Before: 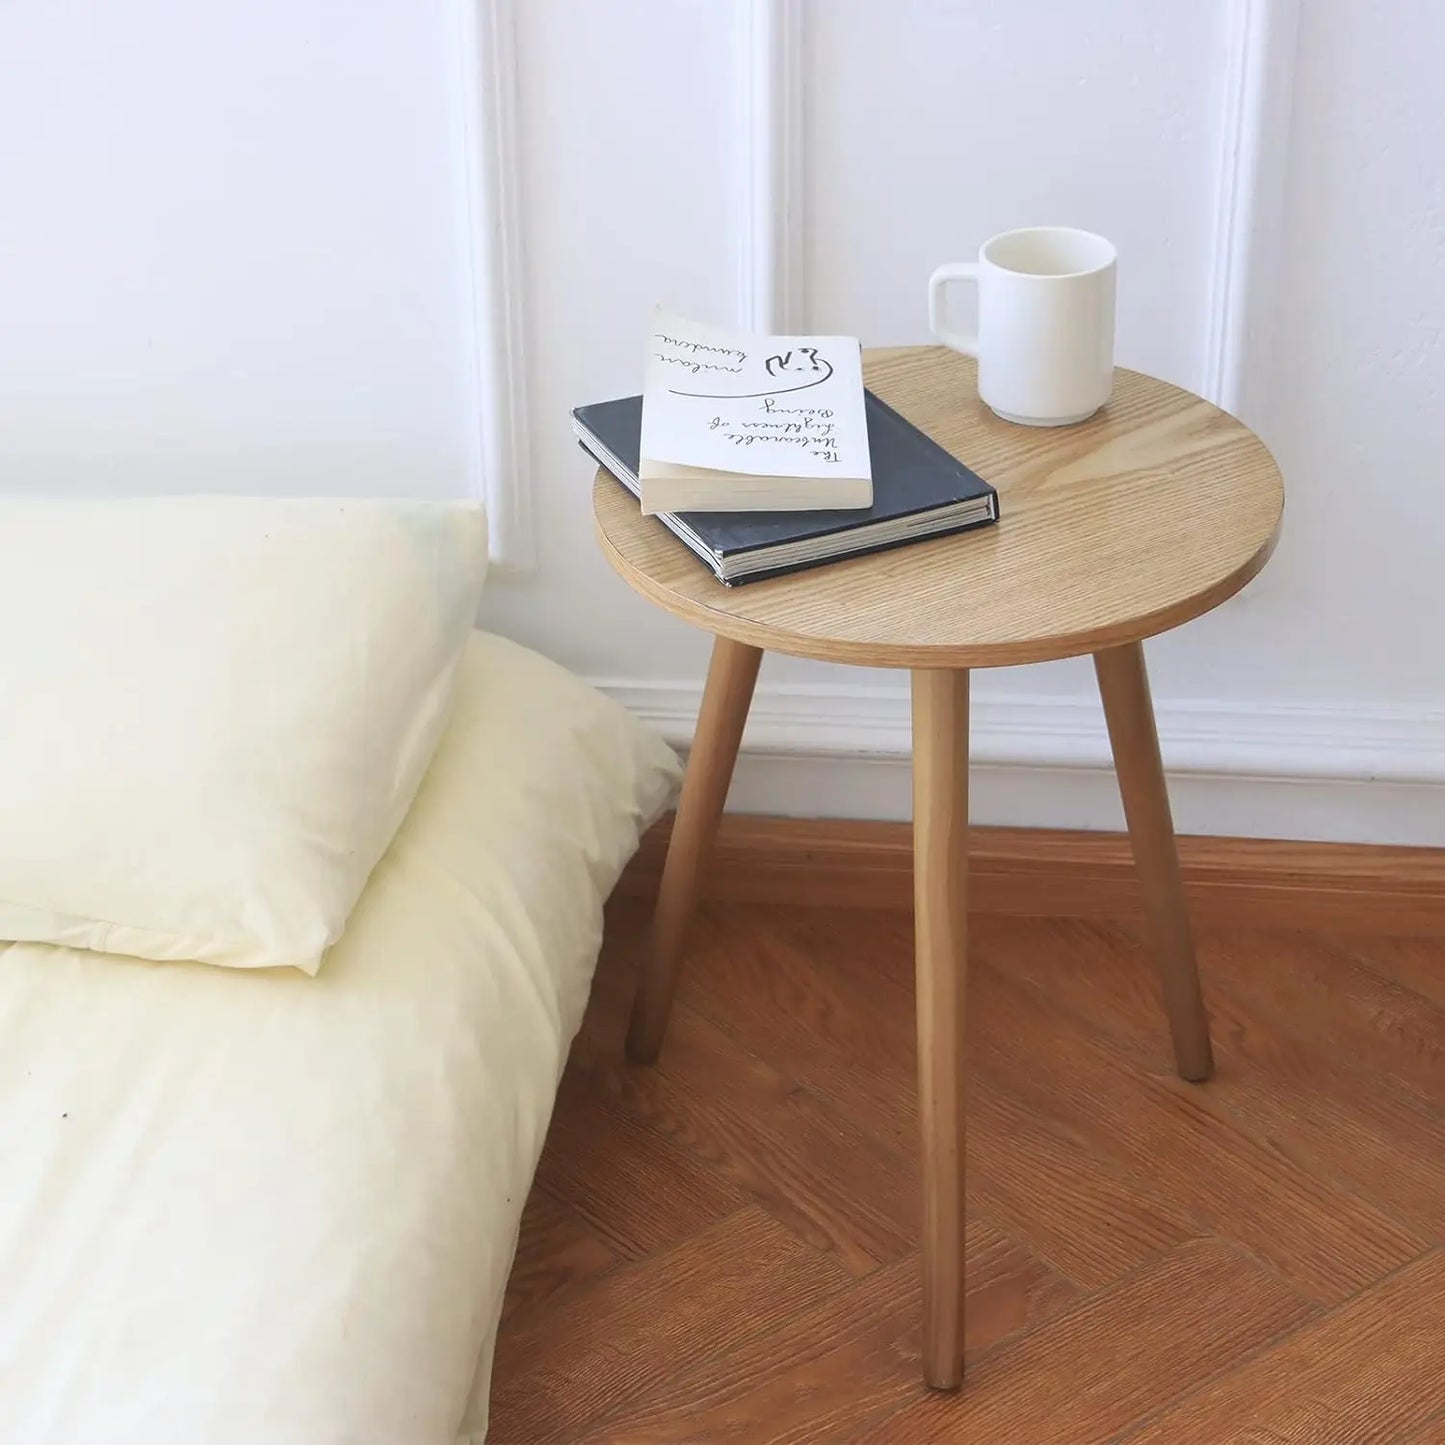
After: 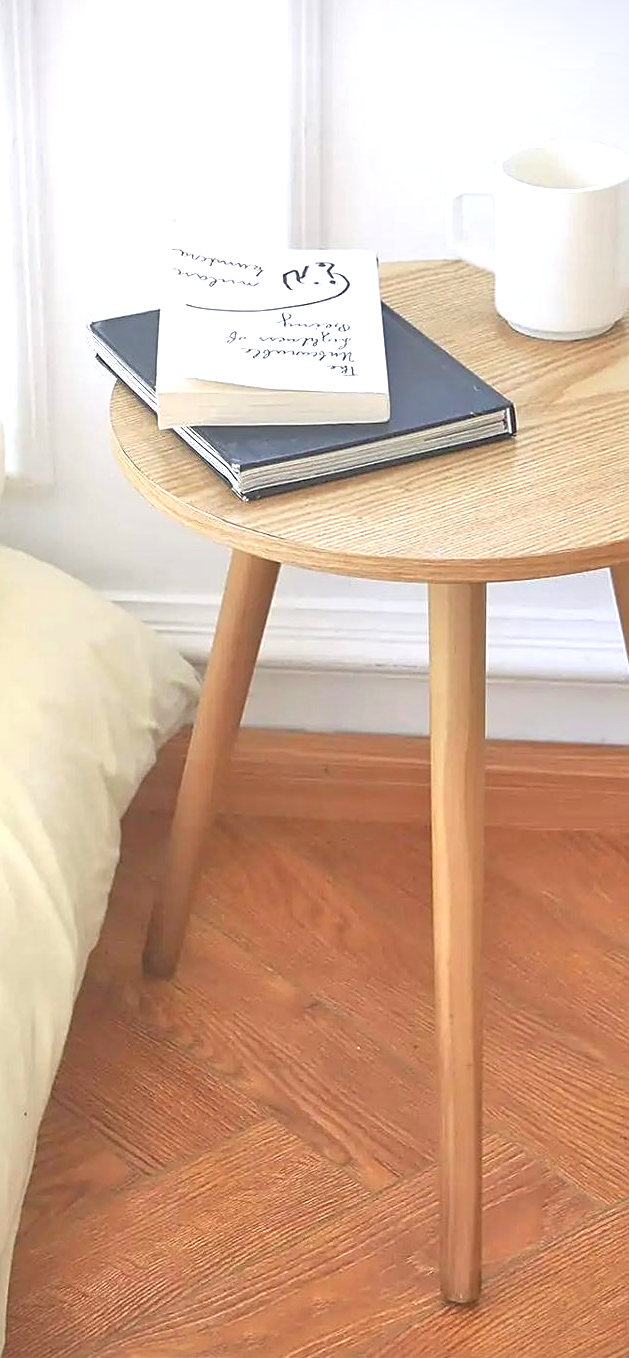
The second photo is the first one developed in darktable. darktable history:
crop: left 33.469%, top 5.971%, right 22.938%
tone equalizer: -7 EV 0.164 EV, -6 EV 0.595 EV, -5 EV 1.18 EV, -4 EV 1.29 EV, -3 EV 1.18 EV, -2 EV 0.6 EV, -1 EV 0.149 EV, mask exposure compensation -0.503 EV
vignetting: fall-off start 91.24%, saturation -0.036
color calibration: illuminant same as pipeline (D50), adaptation XYZ, x 0.346, y 0.357, temperature 5014.13 K
sharpen: on, module defaults
exposure: exposure 0.6 EV, compensate exposure bias true, compensate highlight preservation false
